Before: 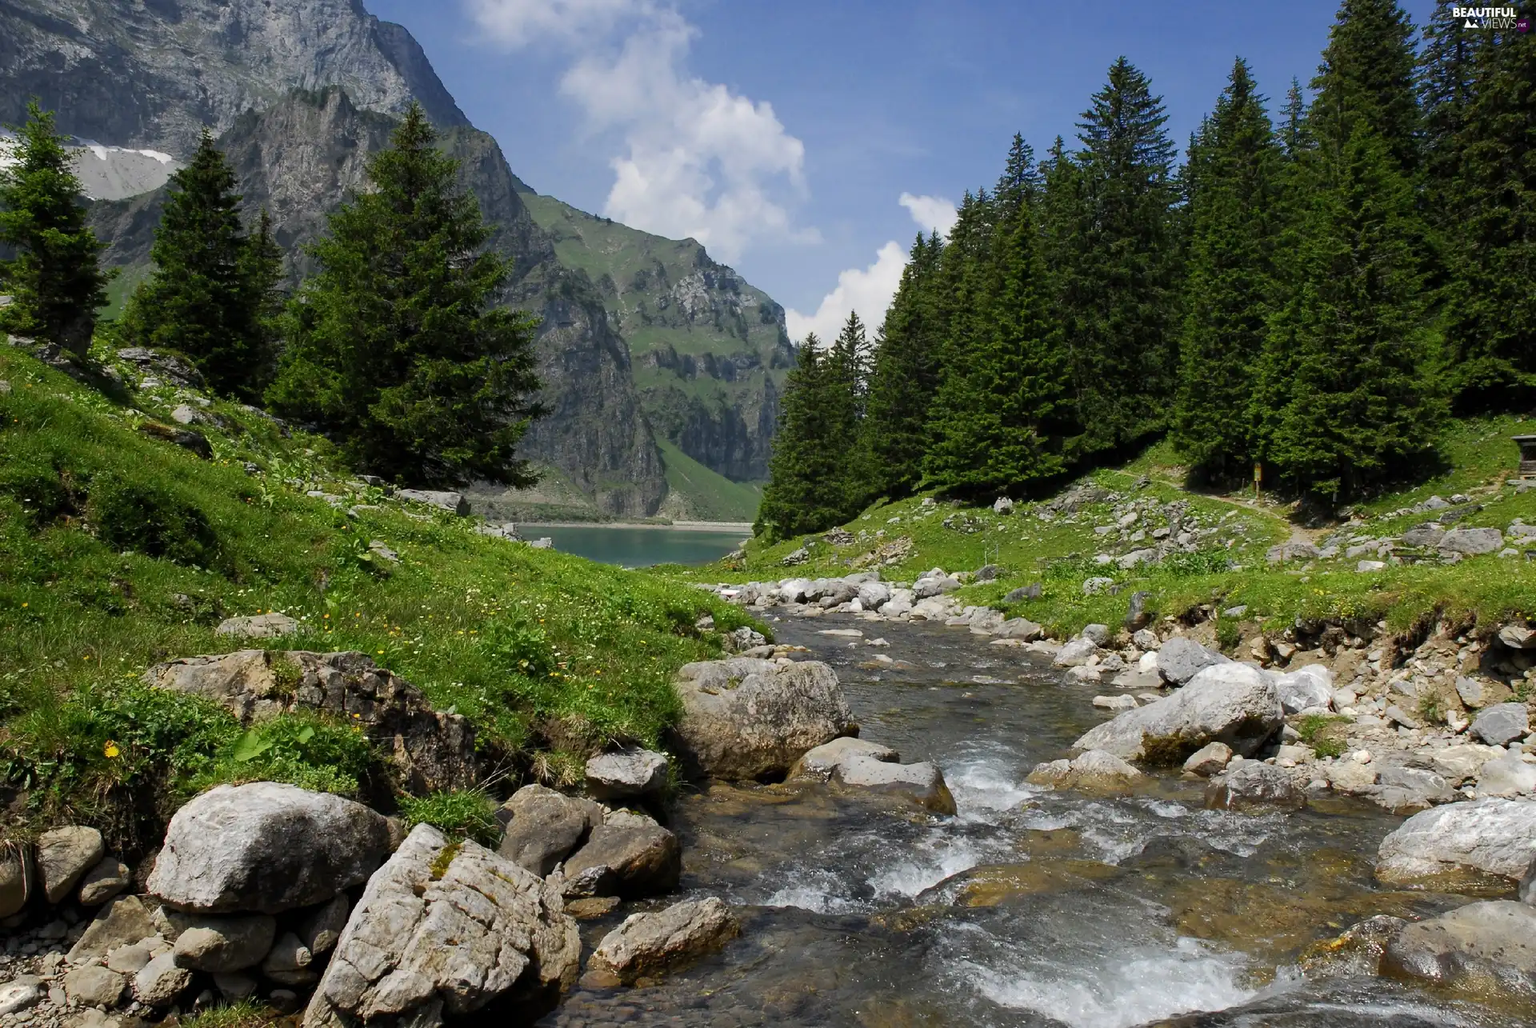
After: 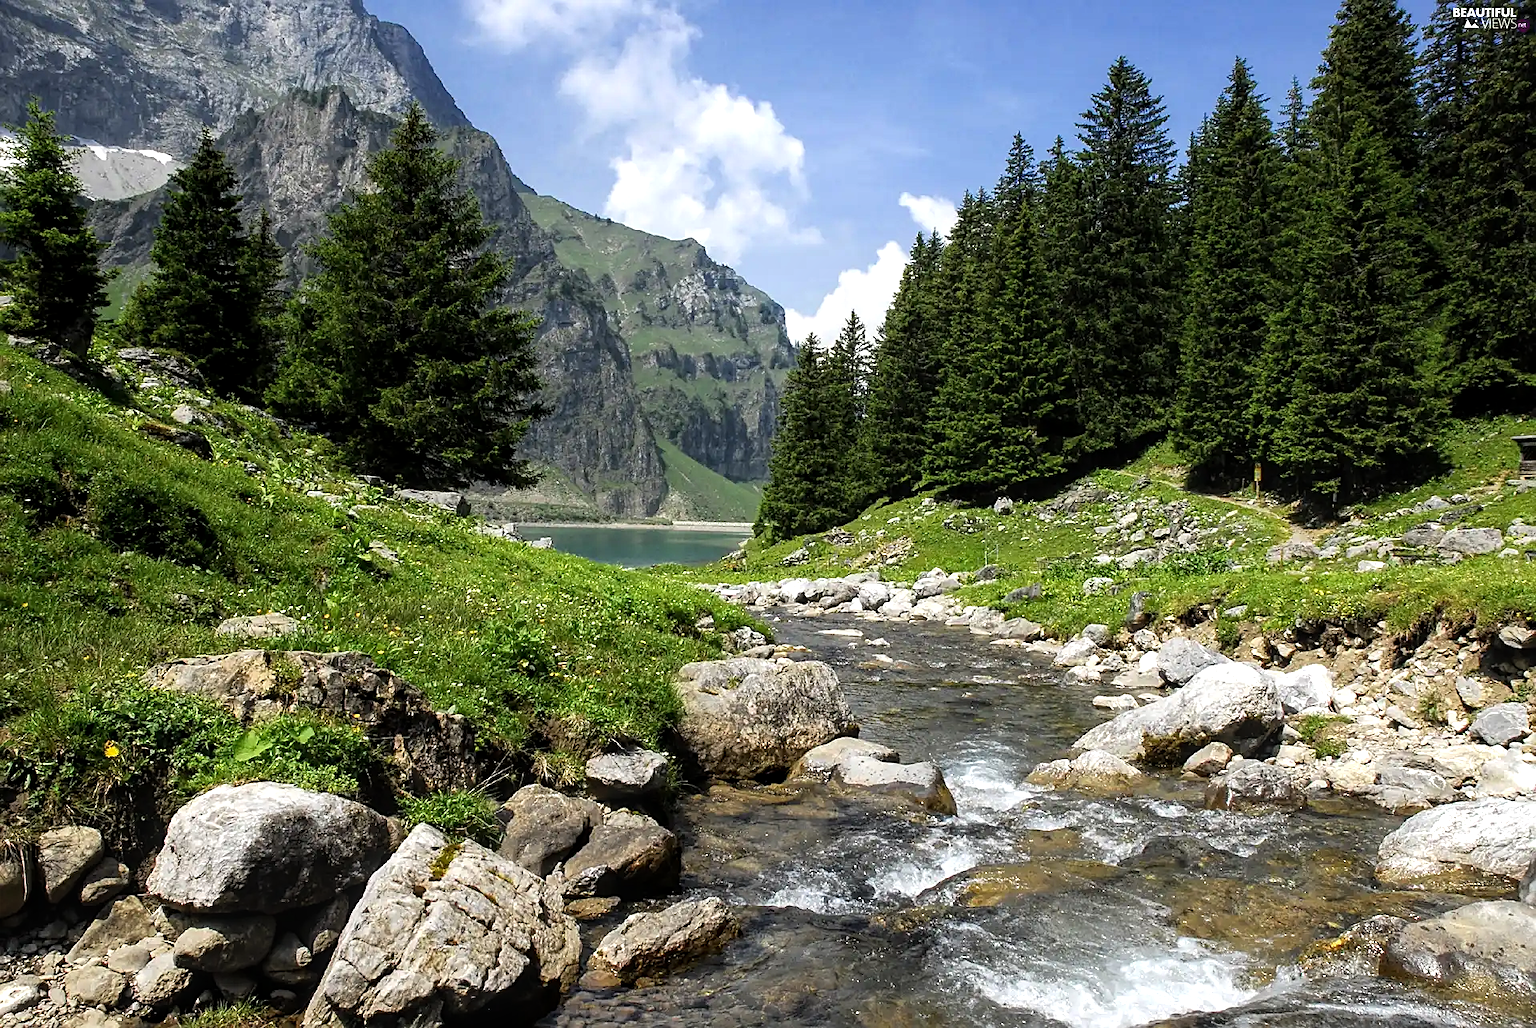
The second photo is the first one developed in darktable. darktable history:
tone equalizer: -8 EV -0.734 EV, -7 EV -0.67 EV, -6 EV -0.583 EV, -5 EV -0.394 EV, -3 EV 0.375 EV, -2 EV 0.6 EV, -1 EV 0.699 EV, +0 EV 0.727 EV
local contrast: on, module defaults
sharpen: on, module defaults
